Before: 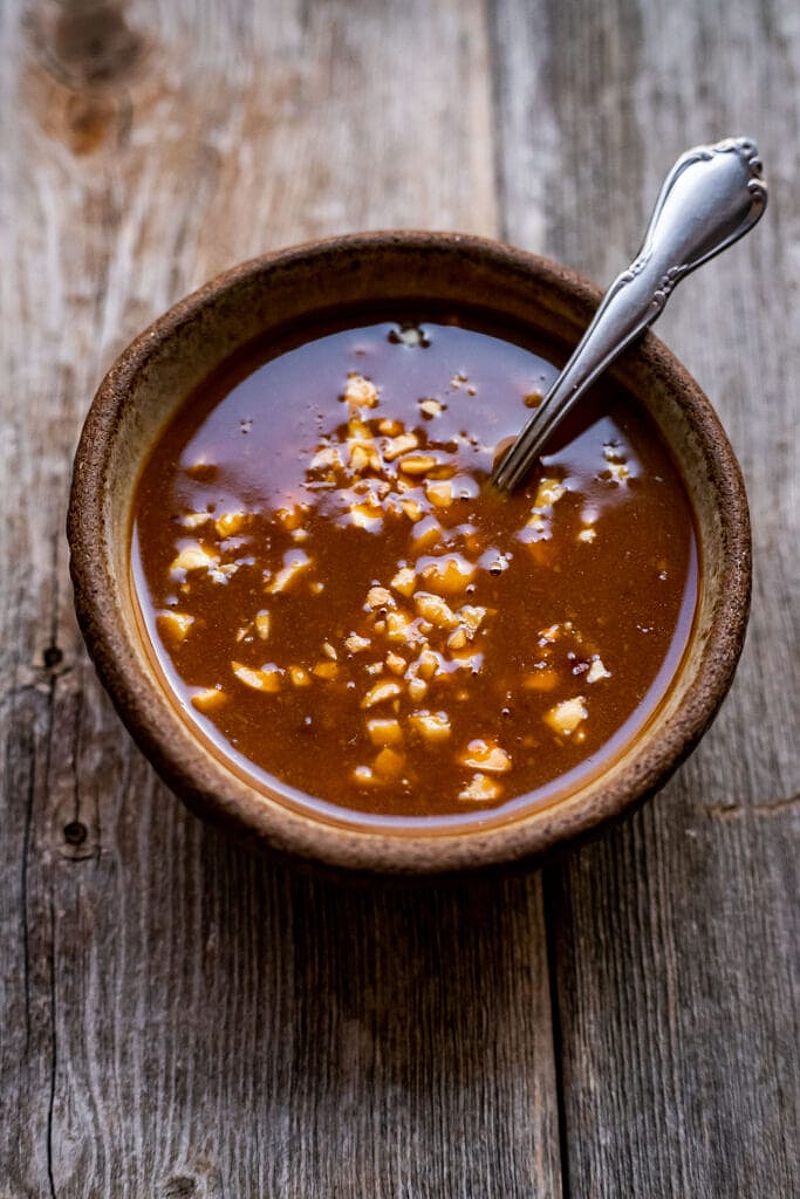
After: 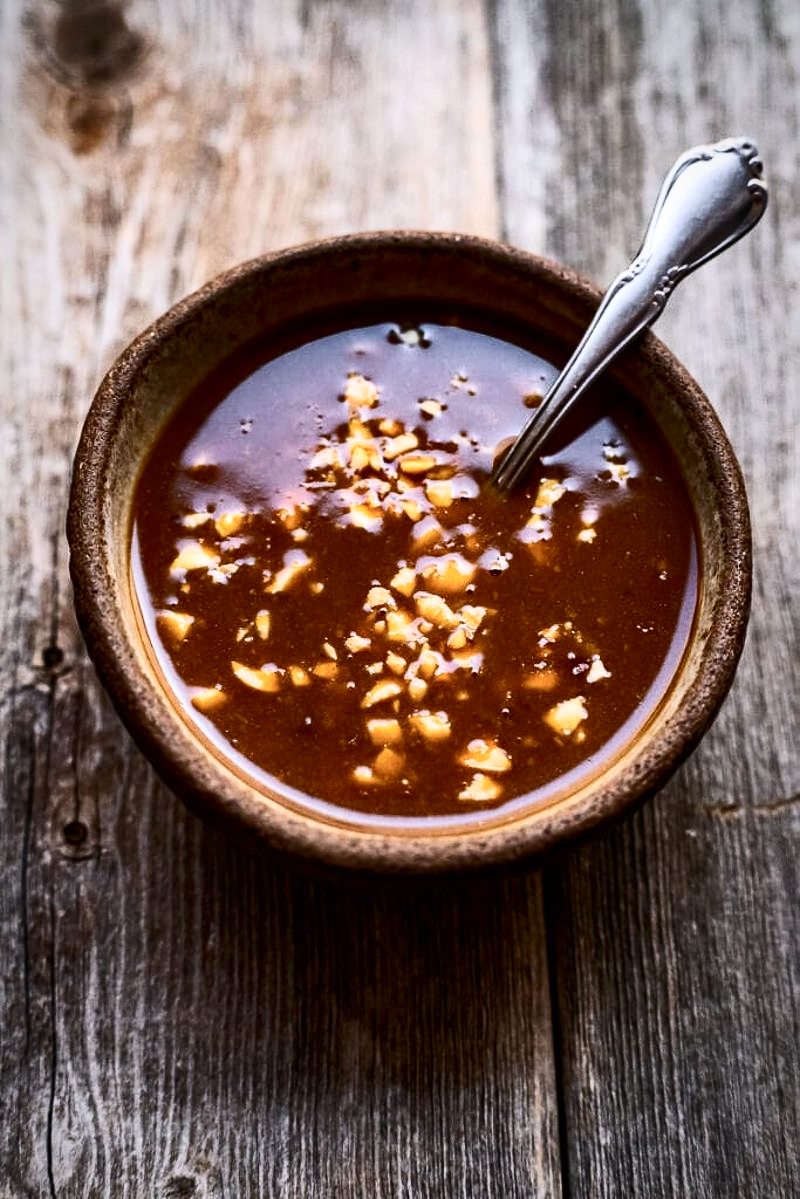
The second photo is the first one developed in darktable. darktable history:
contrast brightness saturation: contrast 0.39, brightness 0.1
vignetting: fall-off start 97%, fall-off radius 100%, width/height ratio 0.609, unbound false
